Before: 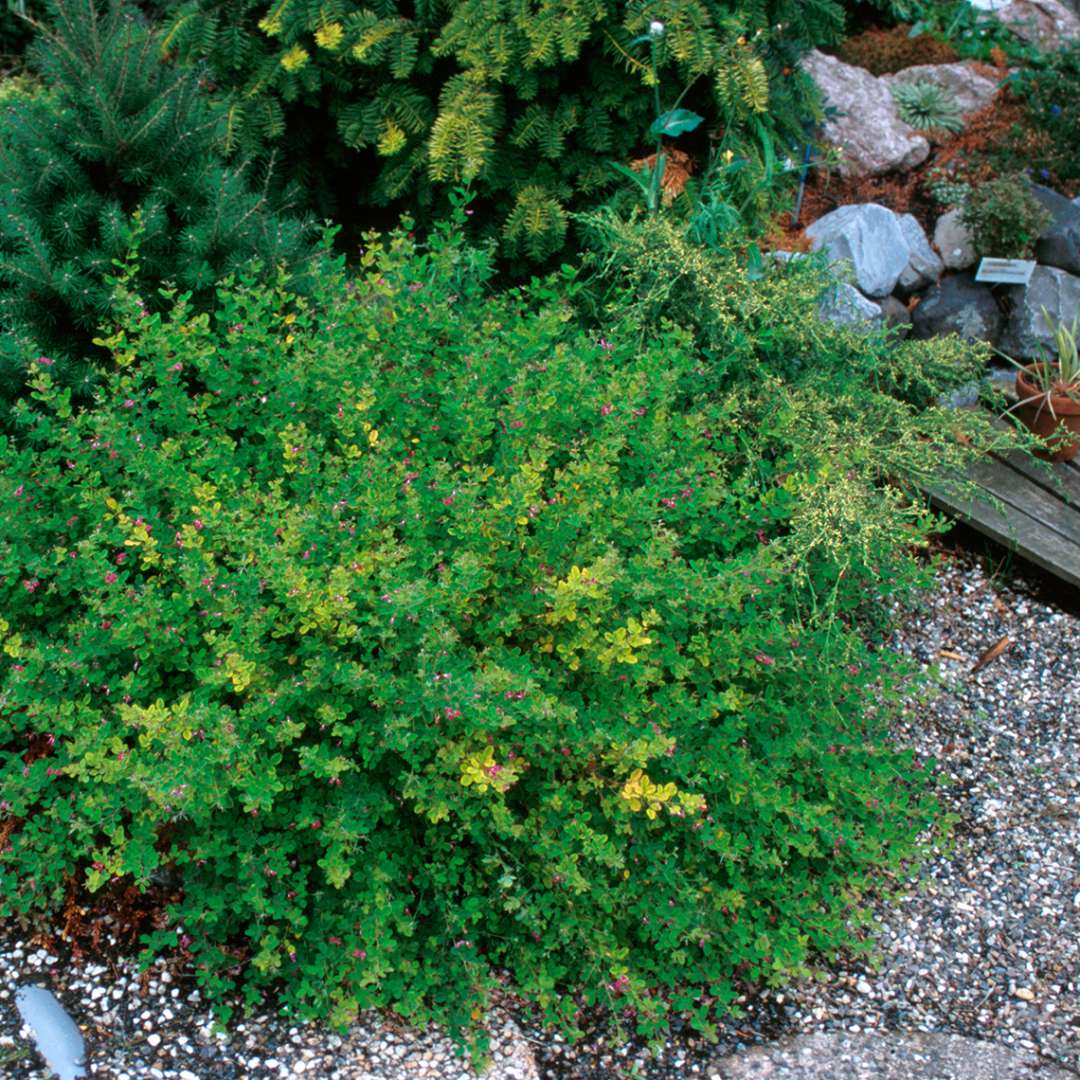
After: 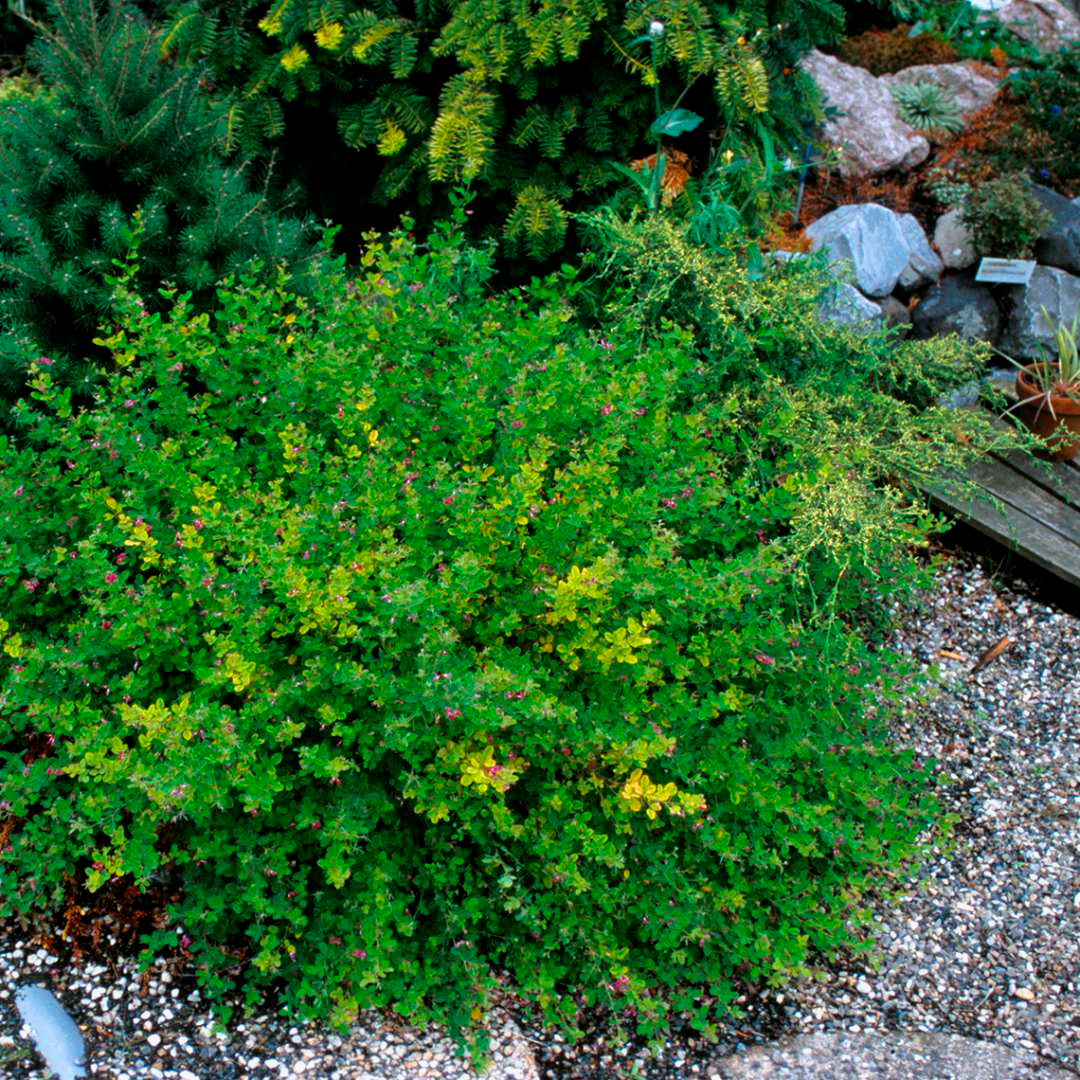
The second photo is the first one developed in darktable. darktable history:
filmic rgb: black relative exposure -11.98 EV, white relative exposure 2.81 EV, threshold 2.99 EV, target black luminance 0%, hardness 8.12, latitude 69.98%, contrast 1.139, highlights saturation mix 10.13%, shadows ↔ highlights balance -0.39%, color science v4 (2020), enable highlight reconstruction true
